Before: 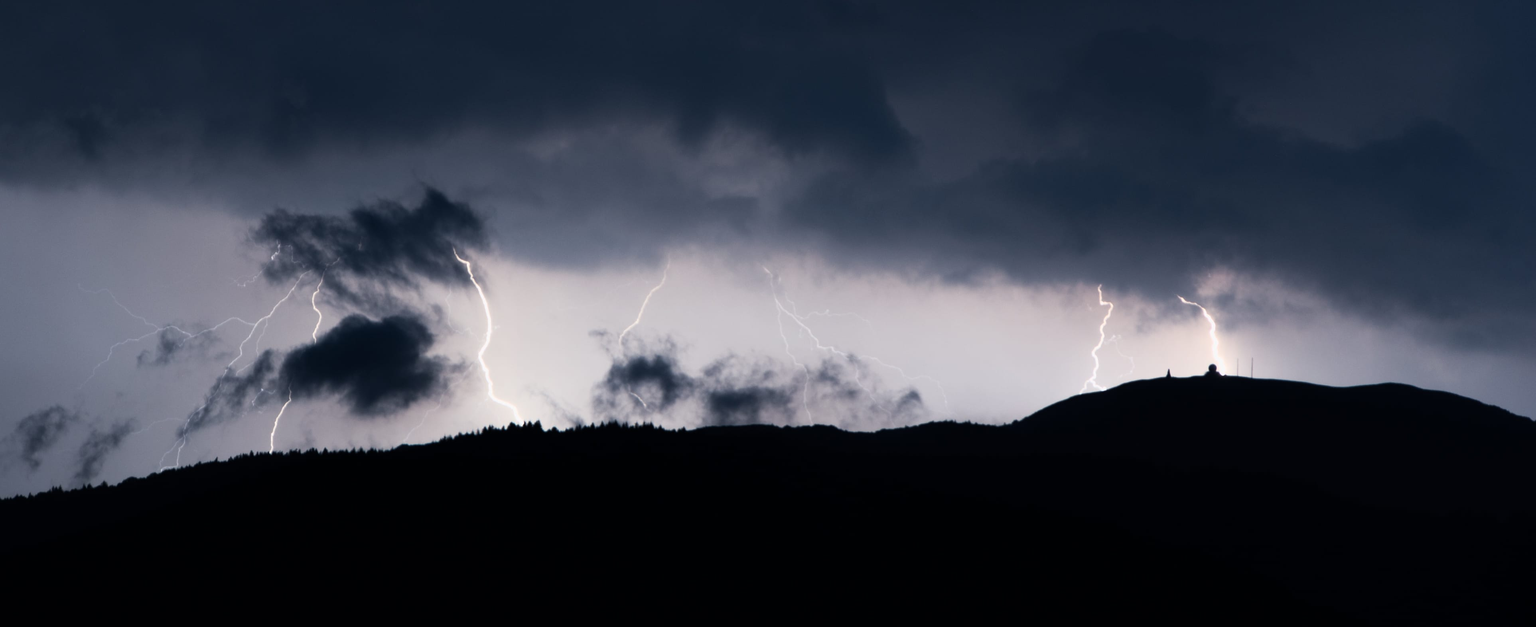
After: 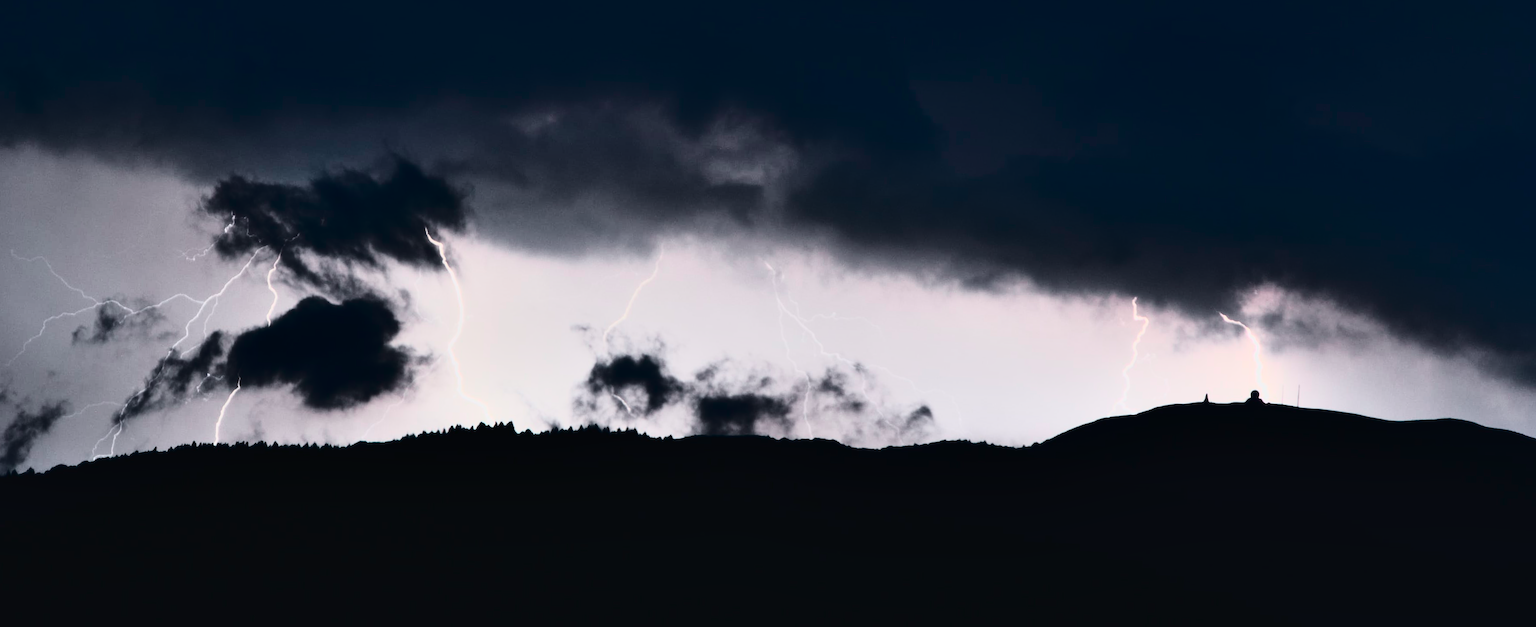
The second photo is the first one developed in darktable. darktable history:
shadows and highlights: low approximation 0.01, soften with gaussian
contrast brightness saturation: contrast 0.32, brightness -0.08, saturation 0.17
tone curve: curves: ch0 [(0, 0.014) (0.17, 0.099) (0.398, 0.423) (0.728, 0.808) (0.877, 0.91) (0.99, 0.955)]; ch1 [(0, 0) (0.377, 0.325) (0.493, 0.491) (0.505, 0.504) (0.515, 0.515) (0.554, 0.575) (0.623, 0.643) (0.701, 0.718) (1, 1)]; ch2 [(0, 0) (0.423, 0.453) (0.481, 0.485) (0.501, 0.501) (0.531, 0.527) (0.586, 0.597) (0.663, 0.706) (0.717, 0.753) (1, 0.991)], color space Lab, independent channels
crop and rotate: angle -2.38°
